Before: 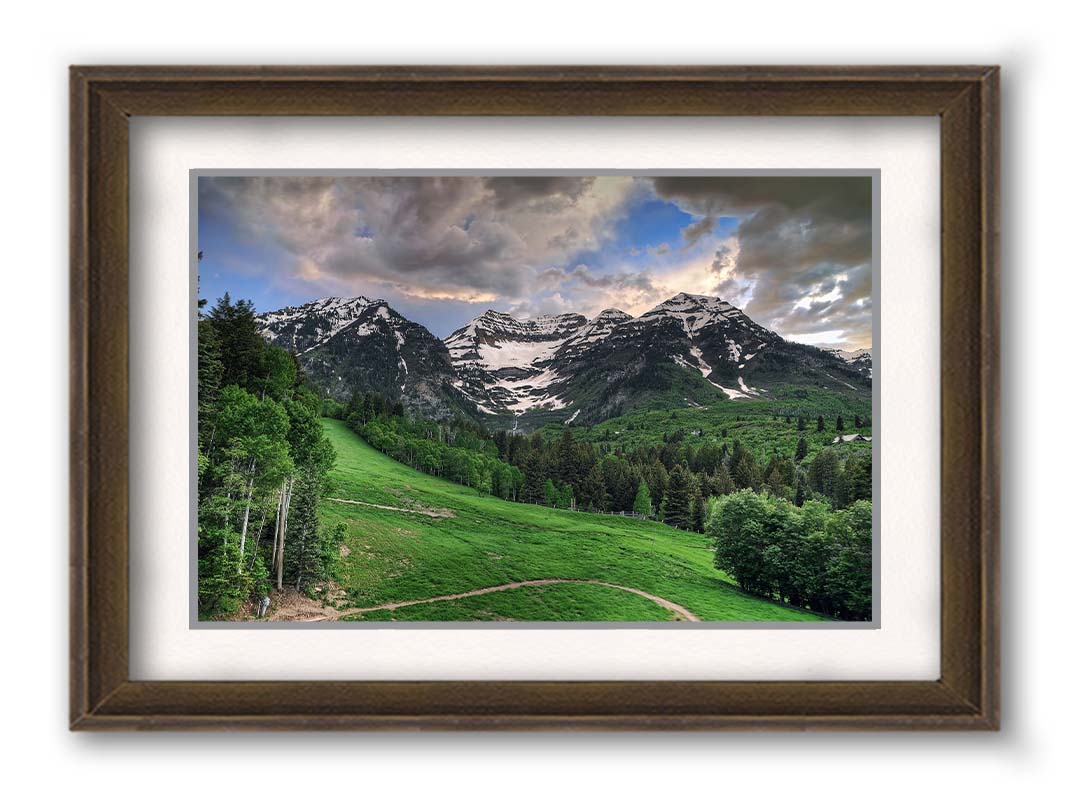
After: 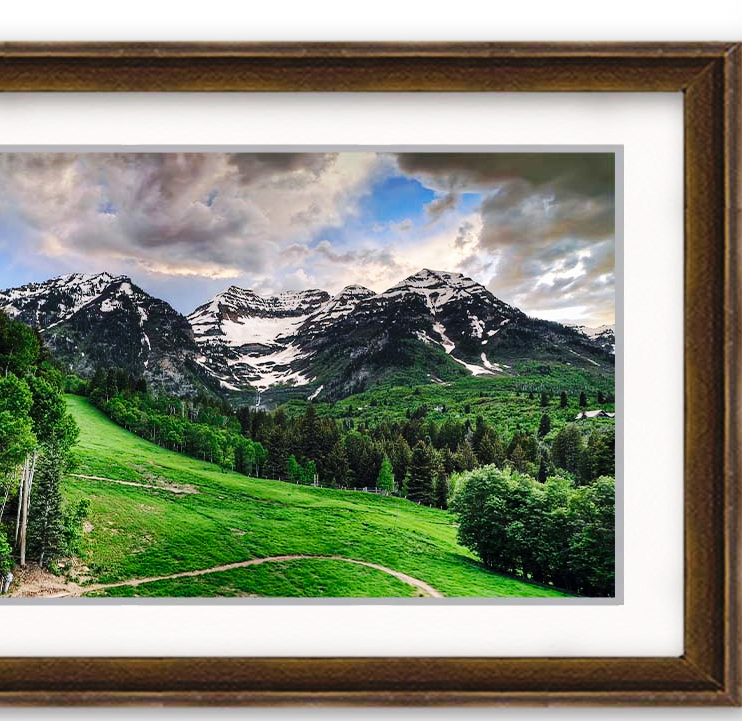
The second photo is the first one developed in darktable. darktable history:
crop and rotate: left 24.162%, top 3.05%, right 6.283%, bottom 6.793%
base curve: curves: ch0 [(0, 0) (0.036, 0.025) (0.121, 0.166) (0.206, 0.329) (0.605, 0.79) (1, 1)], preserve colors none
